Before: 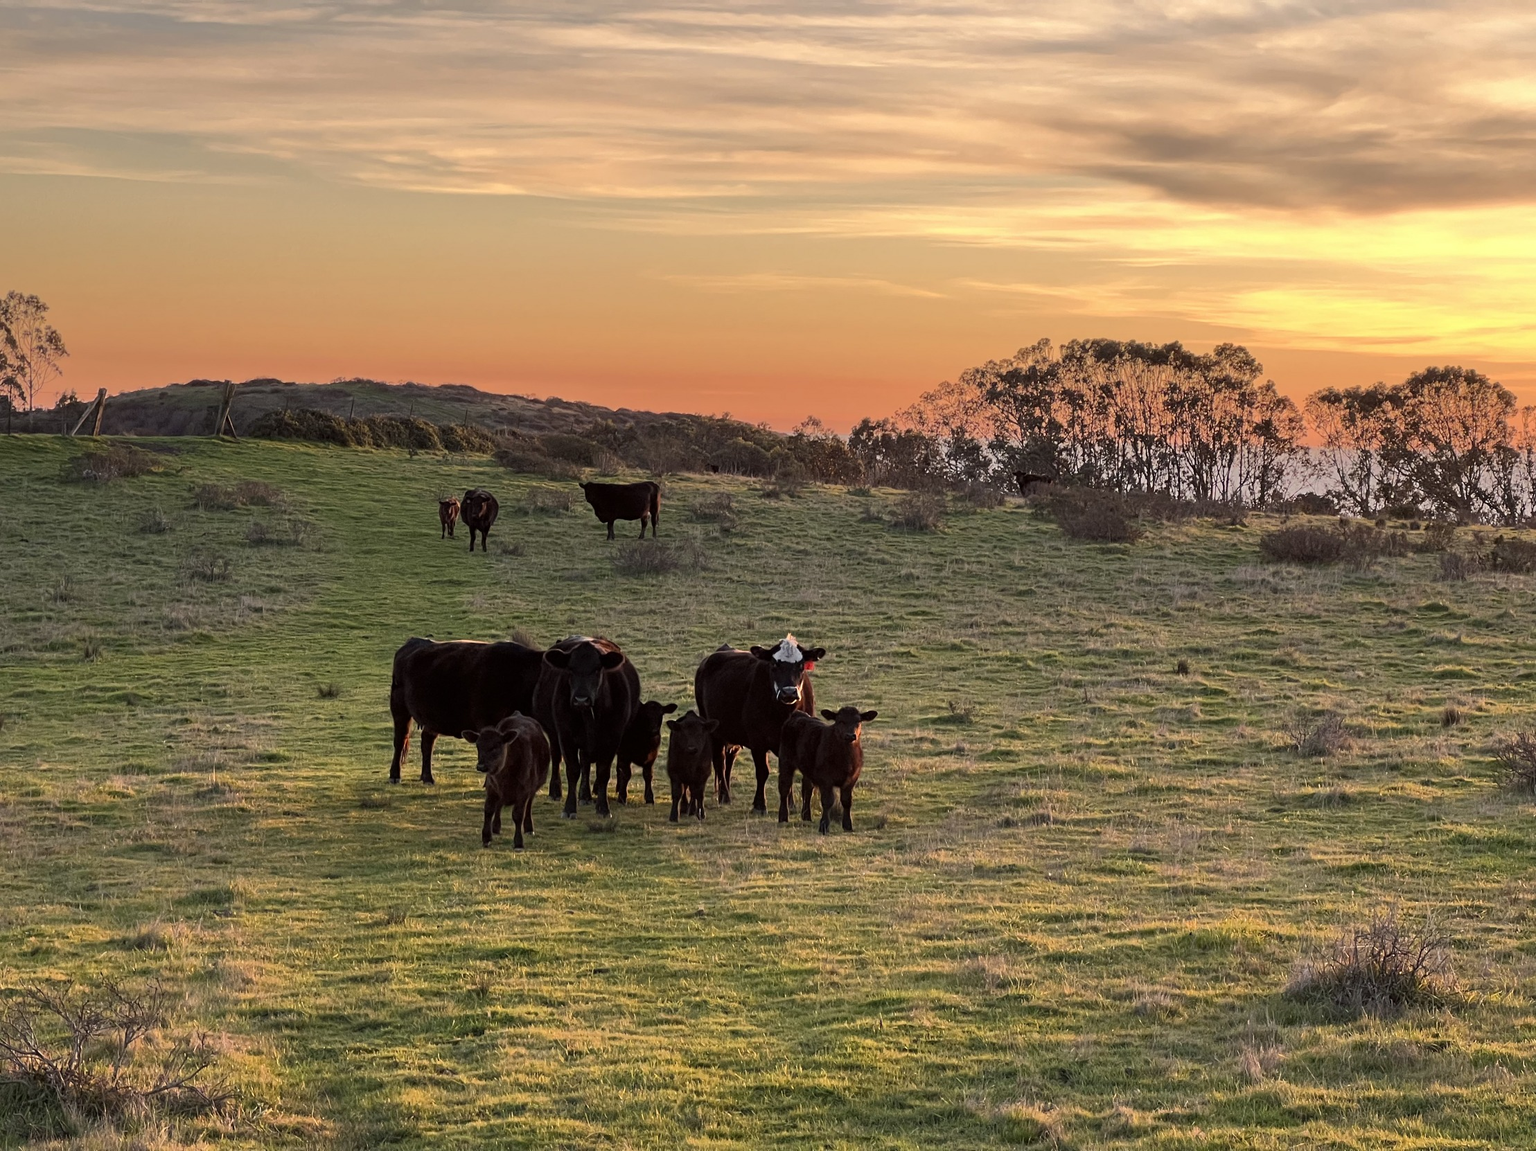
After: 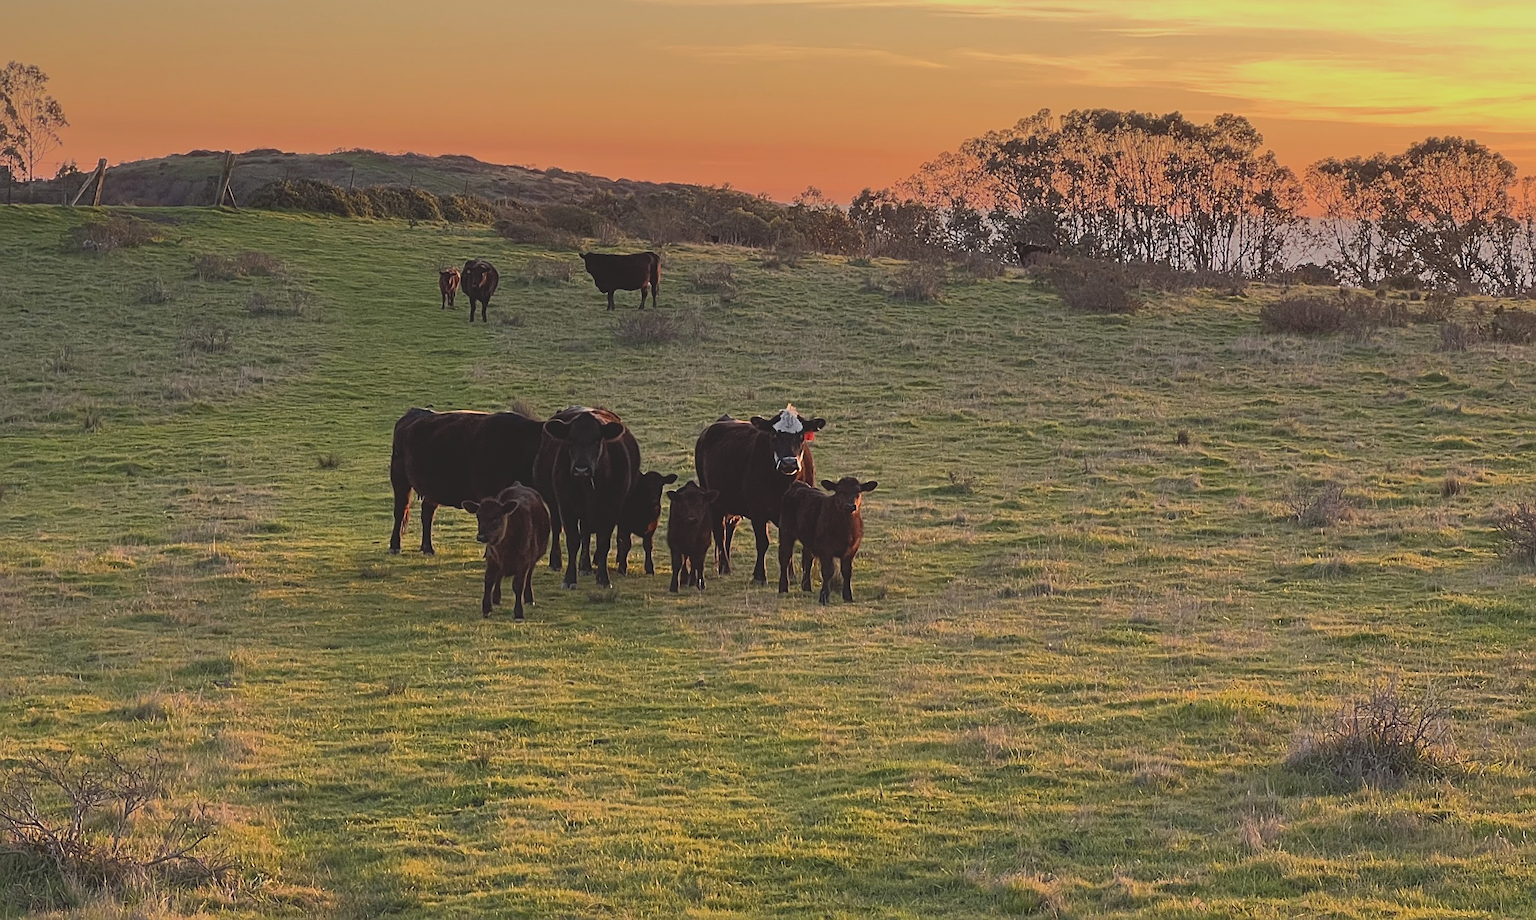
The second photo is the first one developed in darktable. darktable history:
crop and rotate: top 20.001%
contrast brightness saturation: contrast -0.271
sharpen: amount 0.537
